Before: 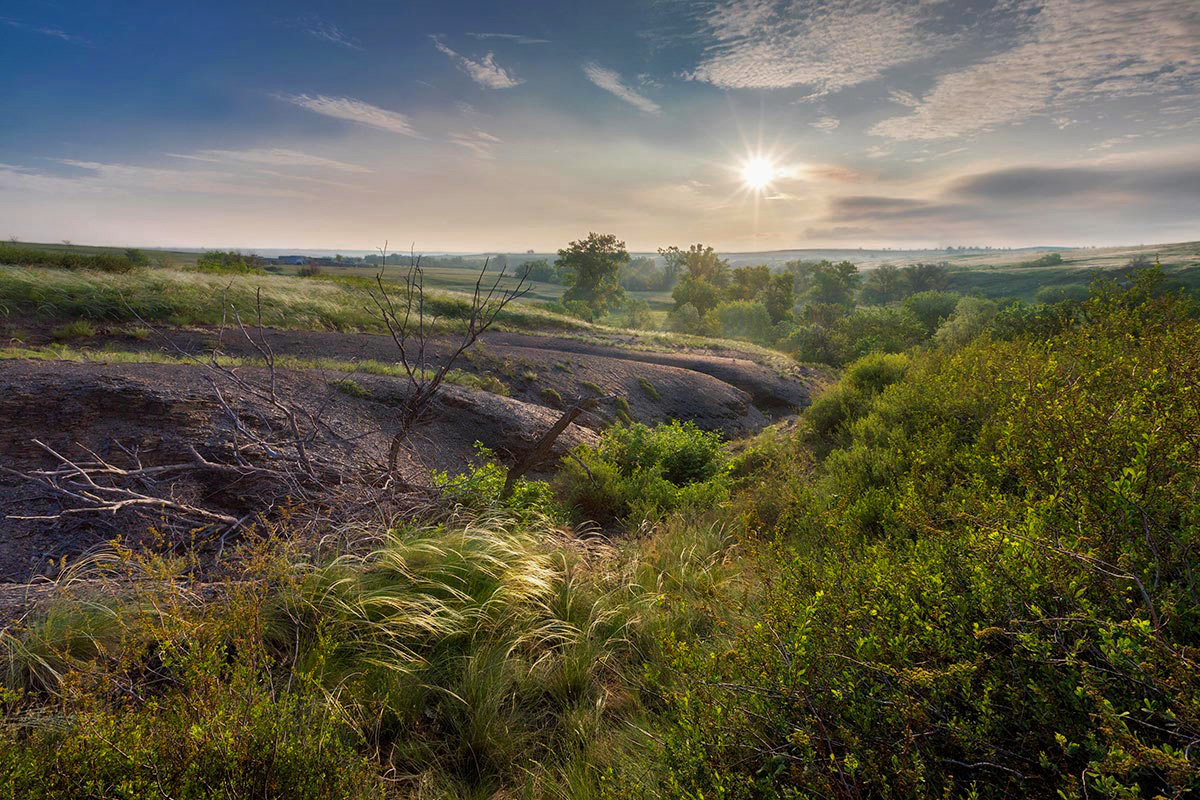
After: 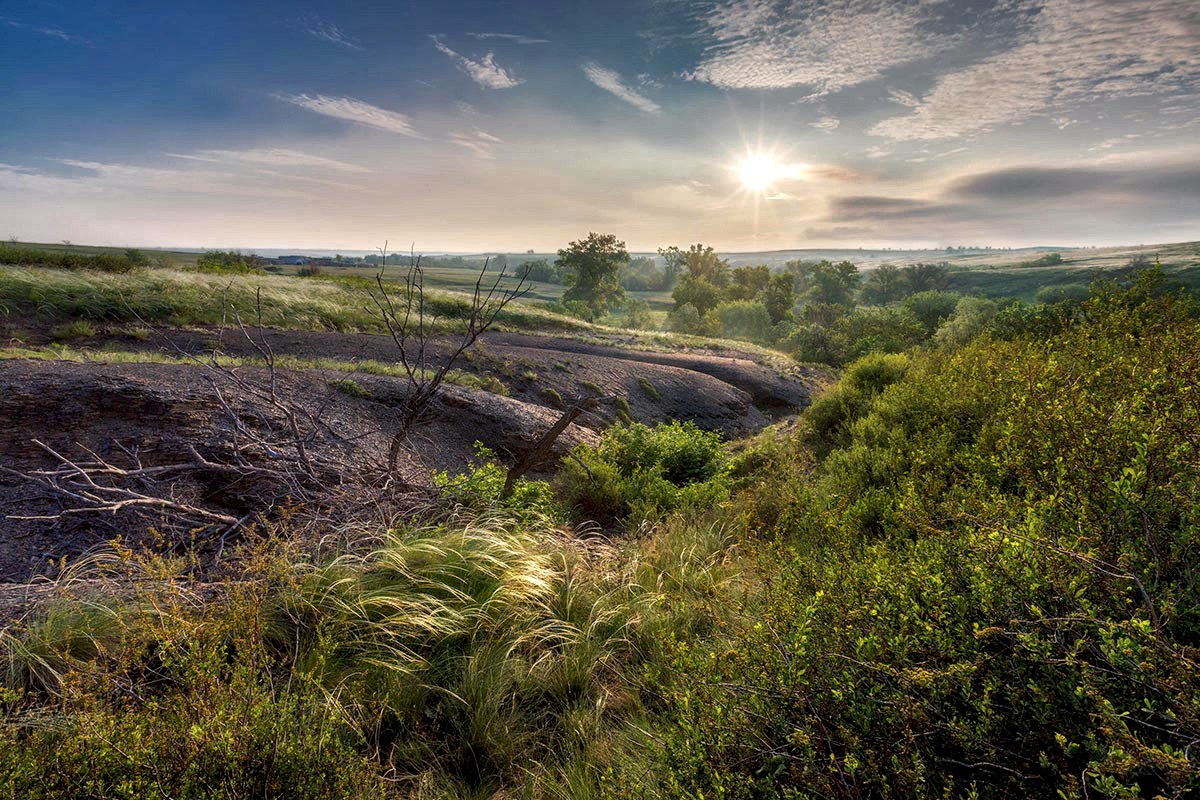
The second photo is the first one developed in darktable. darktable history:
bloom: size 3%, threshold 100%, strength 0%
local contrast: detail 140%
